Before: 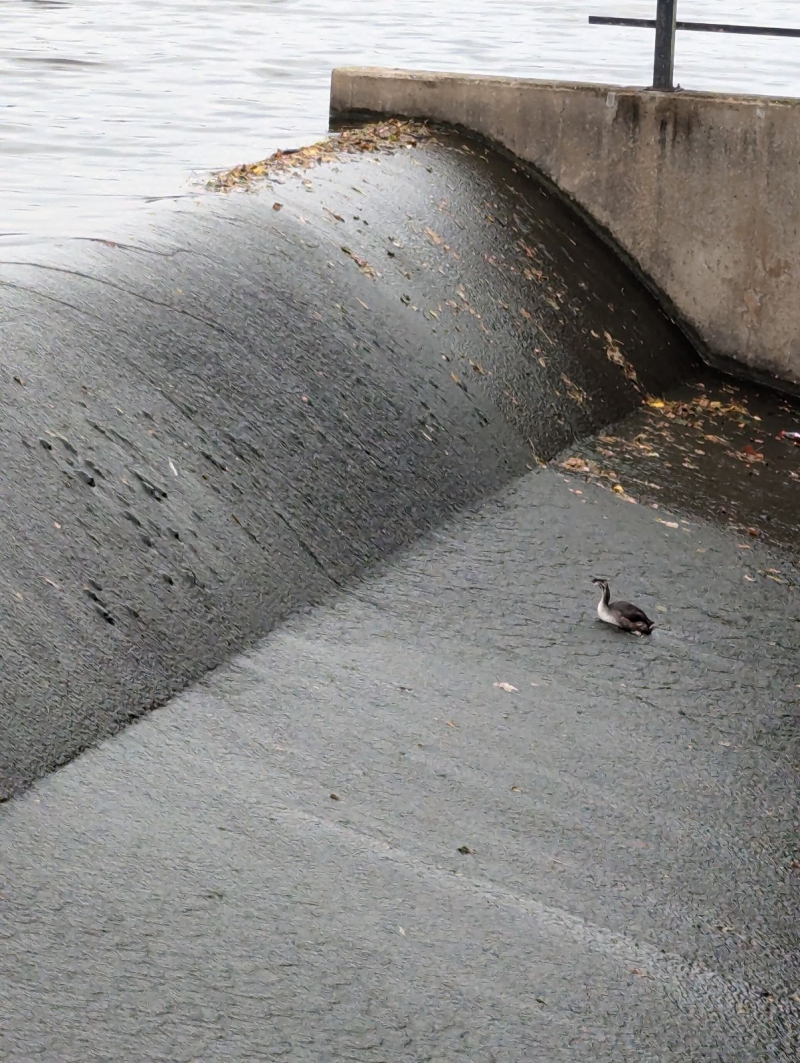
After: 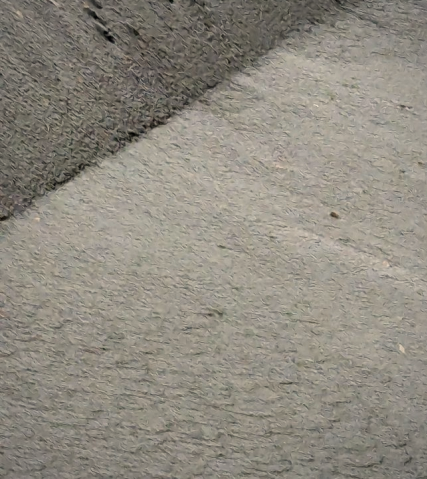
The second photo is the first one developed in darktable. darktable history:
white balance: red 1.045, blue 0.932
bloom: size 9%, threshold 100%, strength 7%
vignetting: fall-off radius 93.87%
crop and rotate: top 54.778%, right 46.61%, bottom 0.159%
